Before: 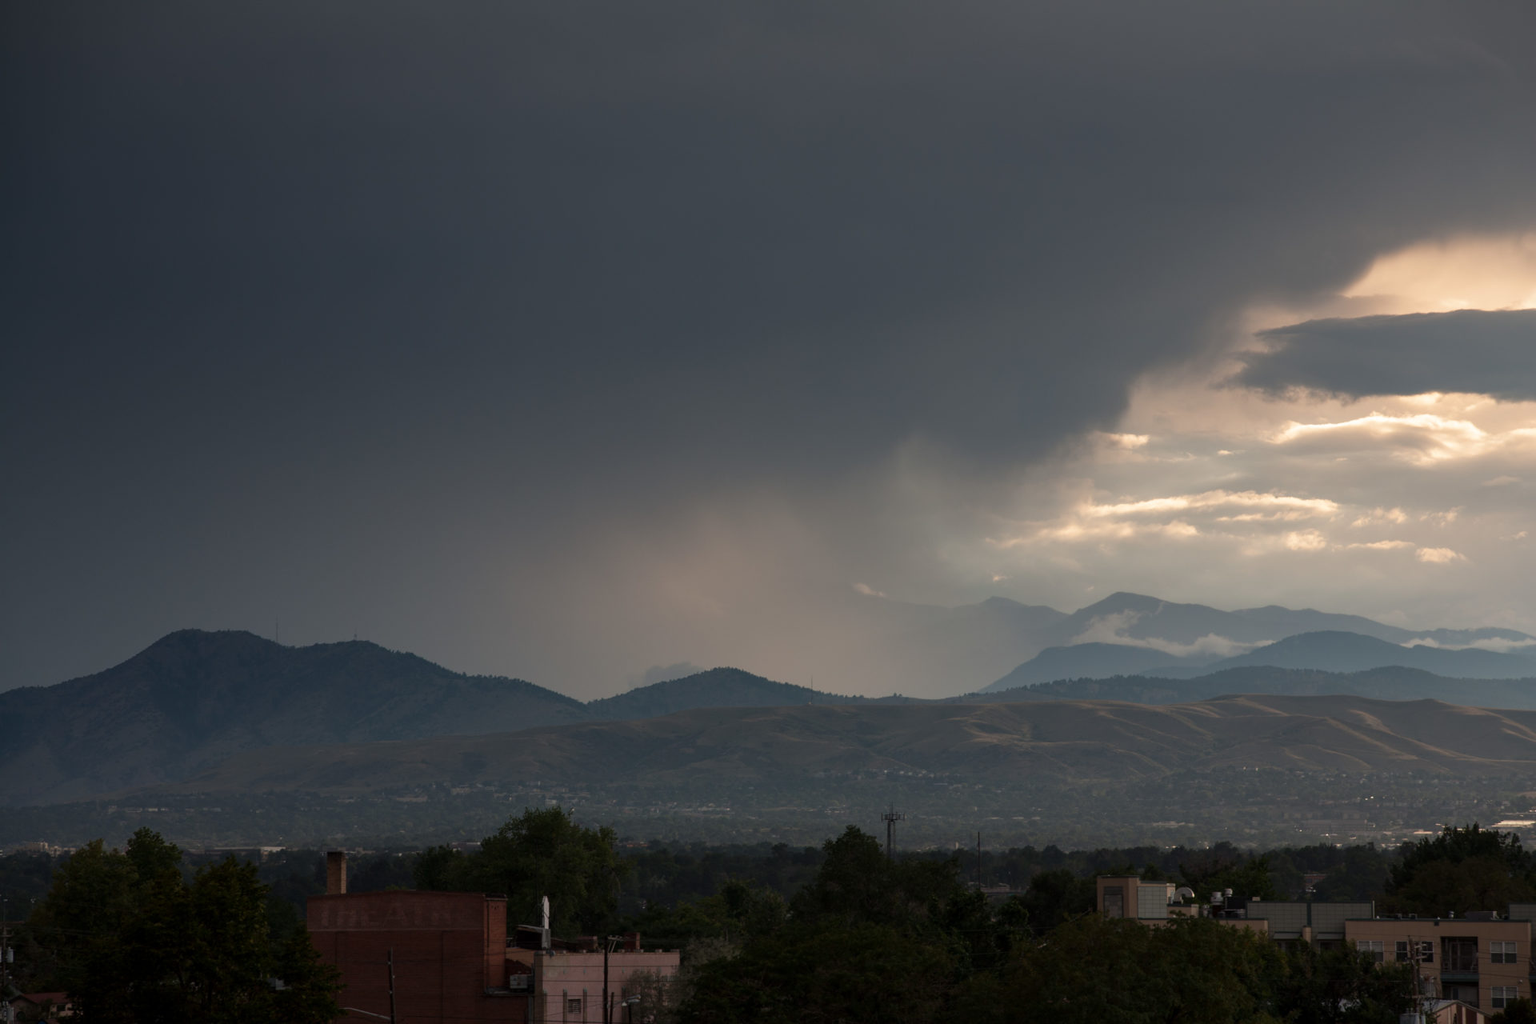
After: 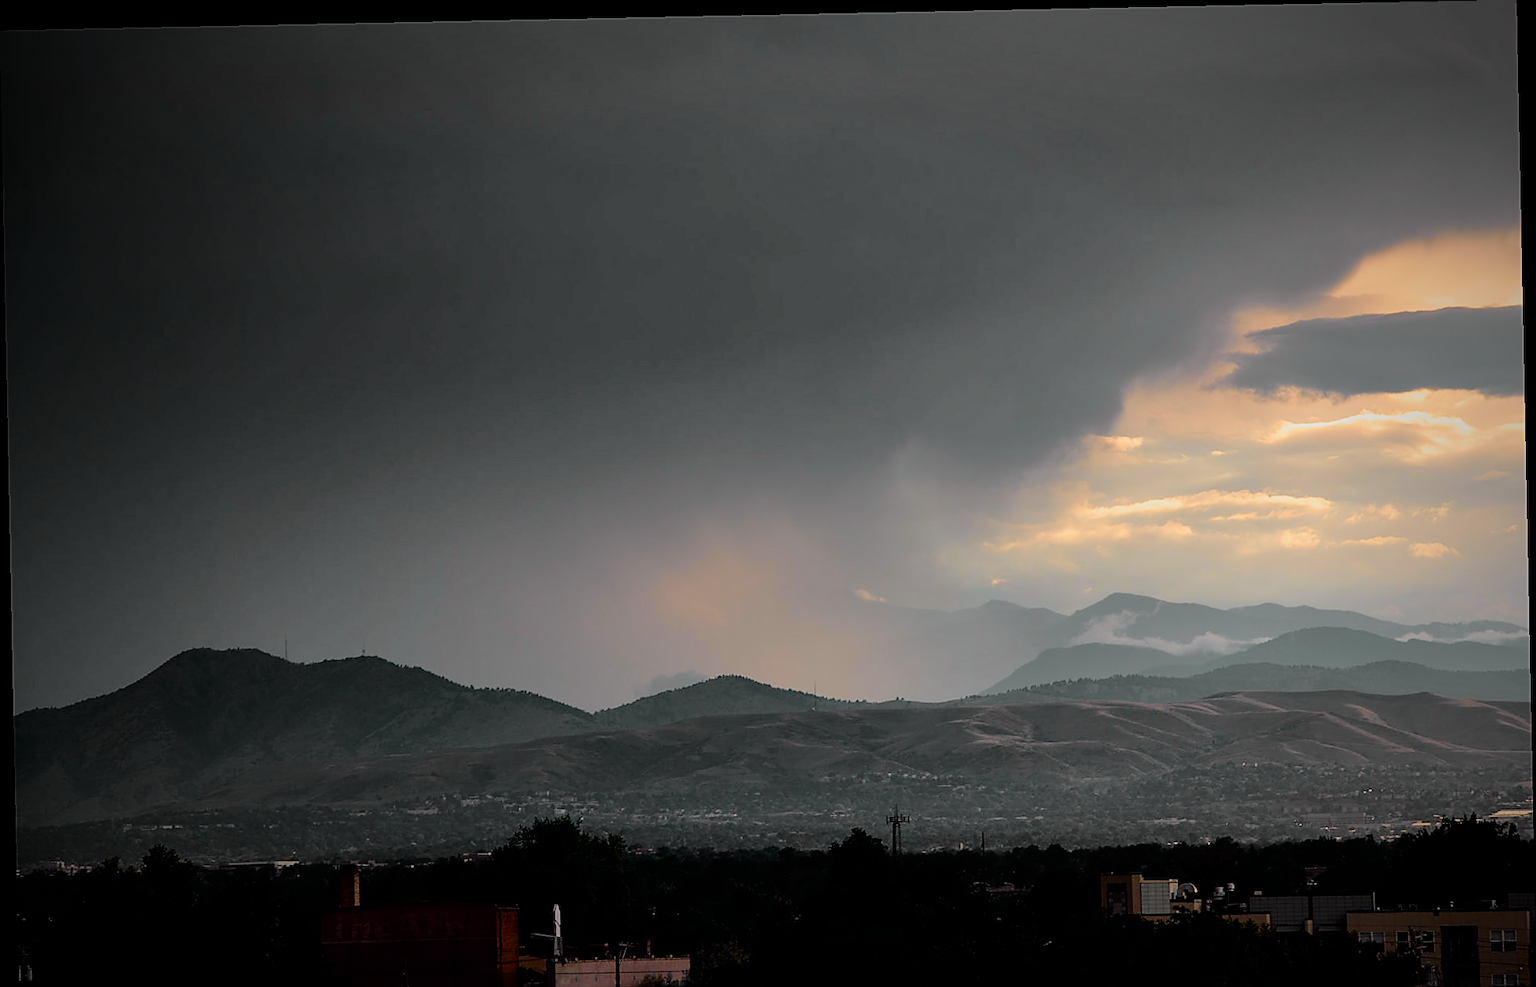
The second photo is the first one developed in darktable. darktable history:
sharpen: radius 1.4, amount 1.25, threshold 0.7
filmic rgb: black relative exposure -7.15 EV, white relative exposure 5.36 EV, hardness 3.02, color science v6 (2022)
vignetting: fall-off start 70.97%, brightness -0.584, saturation -0.118, width/height ratio 1.333
crop and rotate: top 0%, bottom 5.097%
tone curve: curves: ch0 [(0, 0) (0.062, 0.023) (0.168, 0.142) (0.359, 0.44) (0.469, 0.544) (0.634, 0.722) (0.839, 0.909) (0.998, 0.978)]; ch1 [(0, 0) (0.437, 0.453) (0.472, 0.47) (0.502, 0.504) (0.527, 0.546) (0.568, 0.619) (0.608, 0.665) (0.669, 0.748) (0.859, 0.899) (1, 1)]; ch2 [(0, 0) (0.33, 0.301) (0.421, 0.443) (0.473, 0.498) (0.509, 0.5) (0.535, 0.564) (0.575, 0.625) (0.608, 0.676) (1, 1)], color space Lab, independent channels, preserve colors none
rotate and perspective: rotation -1.17°, automatic cropping off
